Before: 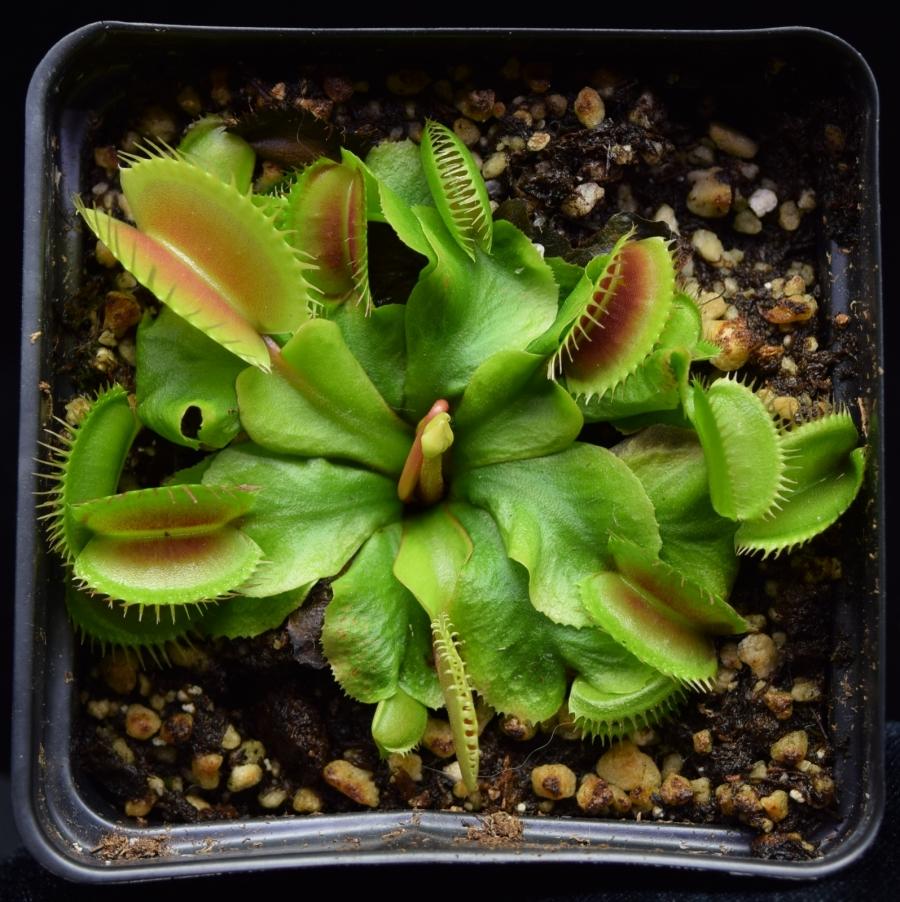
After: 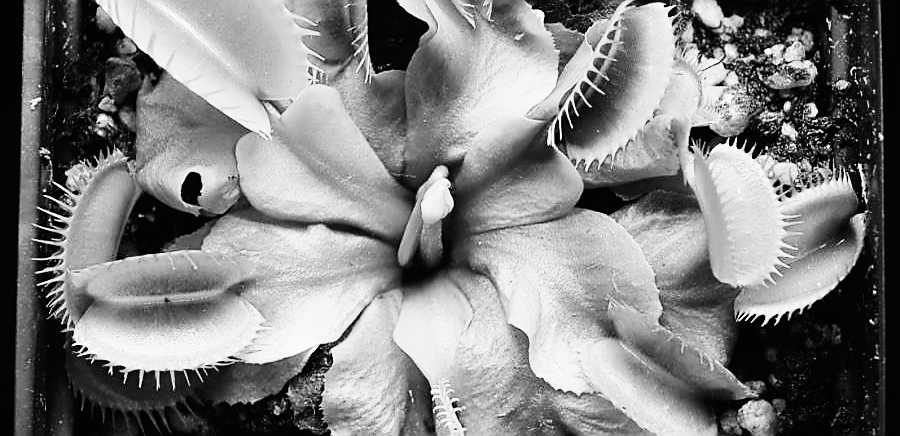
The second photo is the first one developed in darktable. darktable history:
crop and rotate: top 26.056%, bottom 25.543%
sharpen: radius 1.4, amount 1.25, threshold 0.7
monochrome: a -3.63, b -0.465
base curve: curves: ch0 [(0, 0) (0.007, 0.004) (0.027, 0.03) (0.046, 0.07) (0.207, 0.54) (0.442, 0.872) (0.673, 0.972) (1, 1)], preserve colors none
